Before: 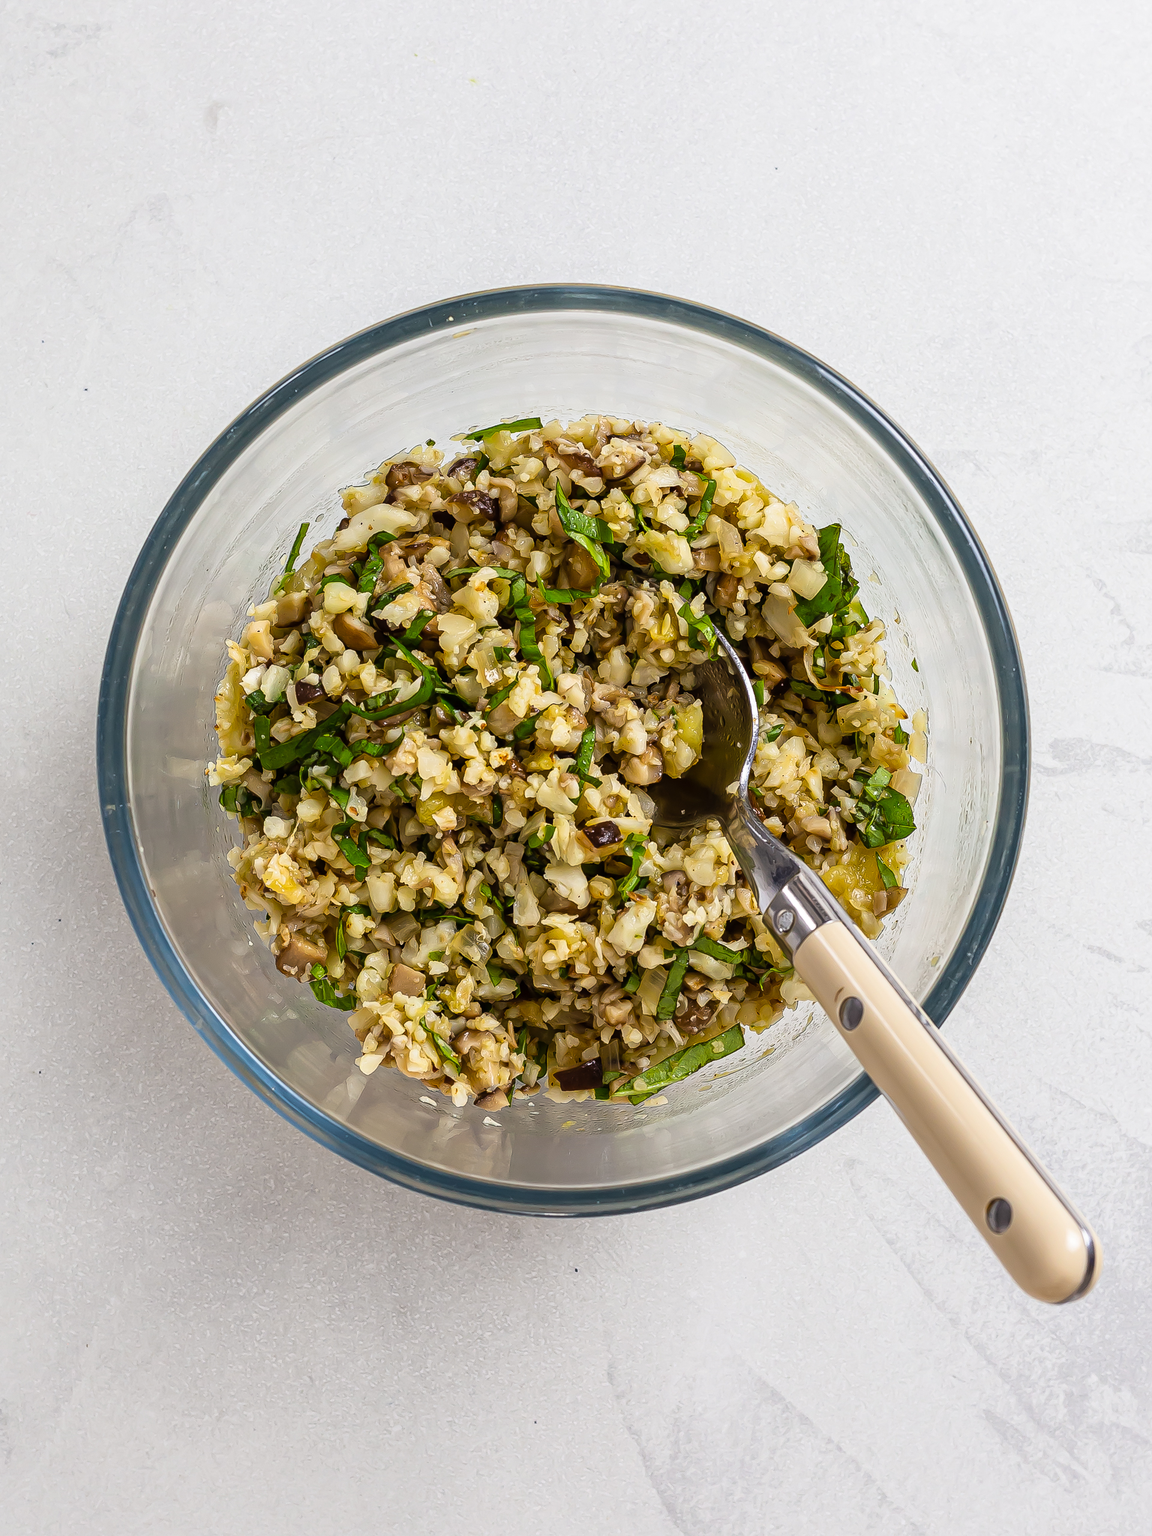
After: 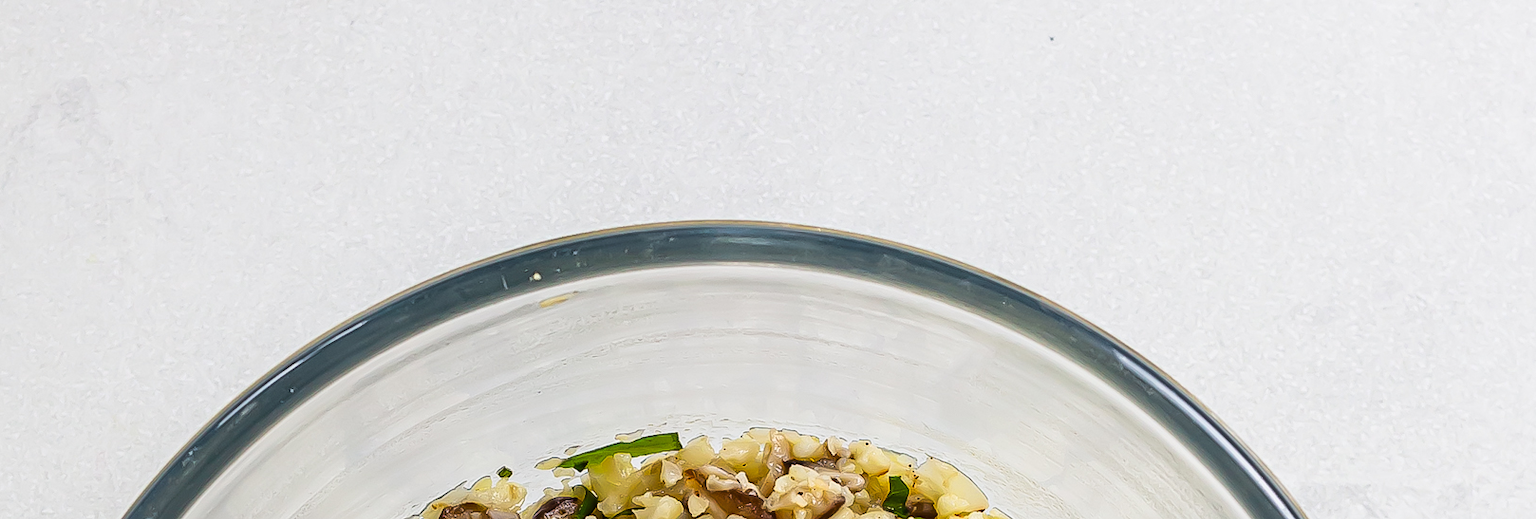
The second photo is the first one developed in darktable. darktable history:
crop and rotate: left 9.709%, top 9.381%, right 5.997%, bottom 69.24%
